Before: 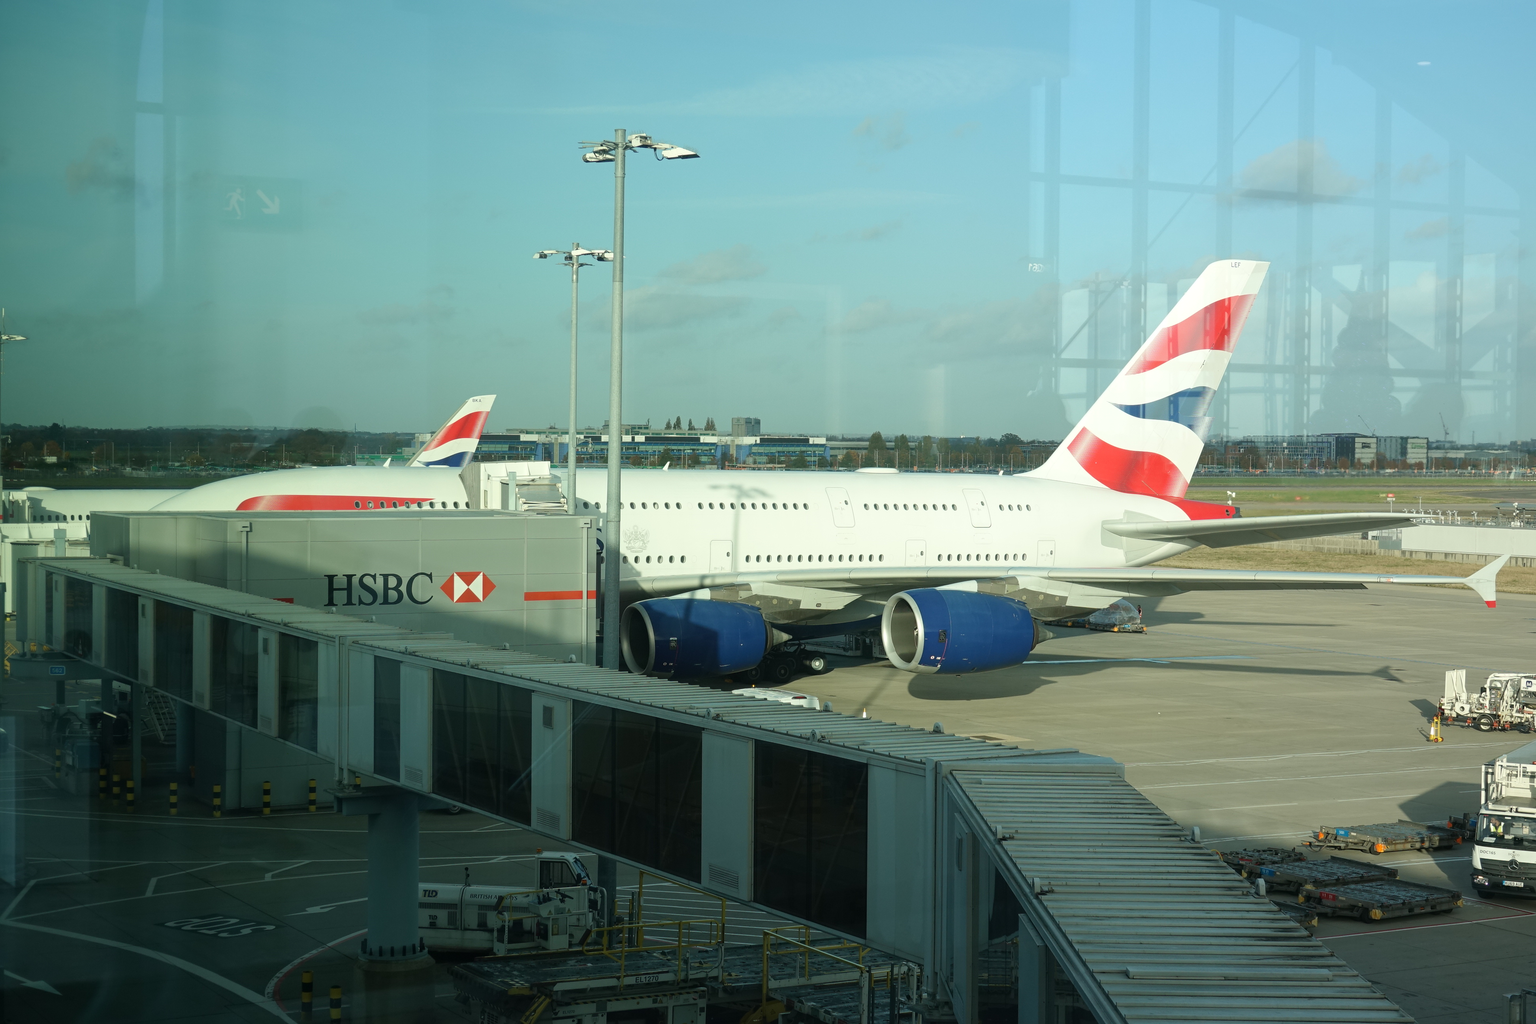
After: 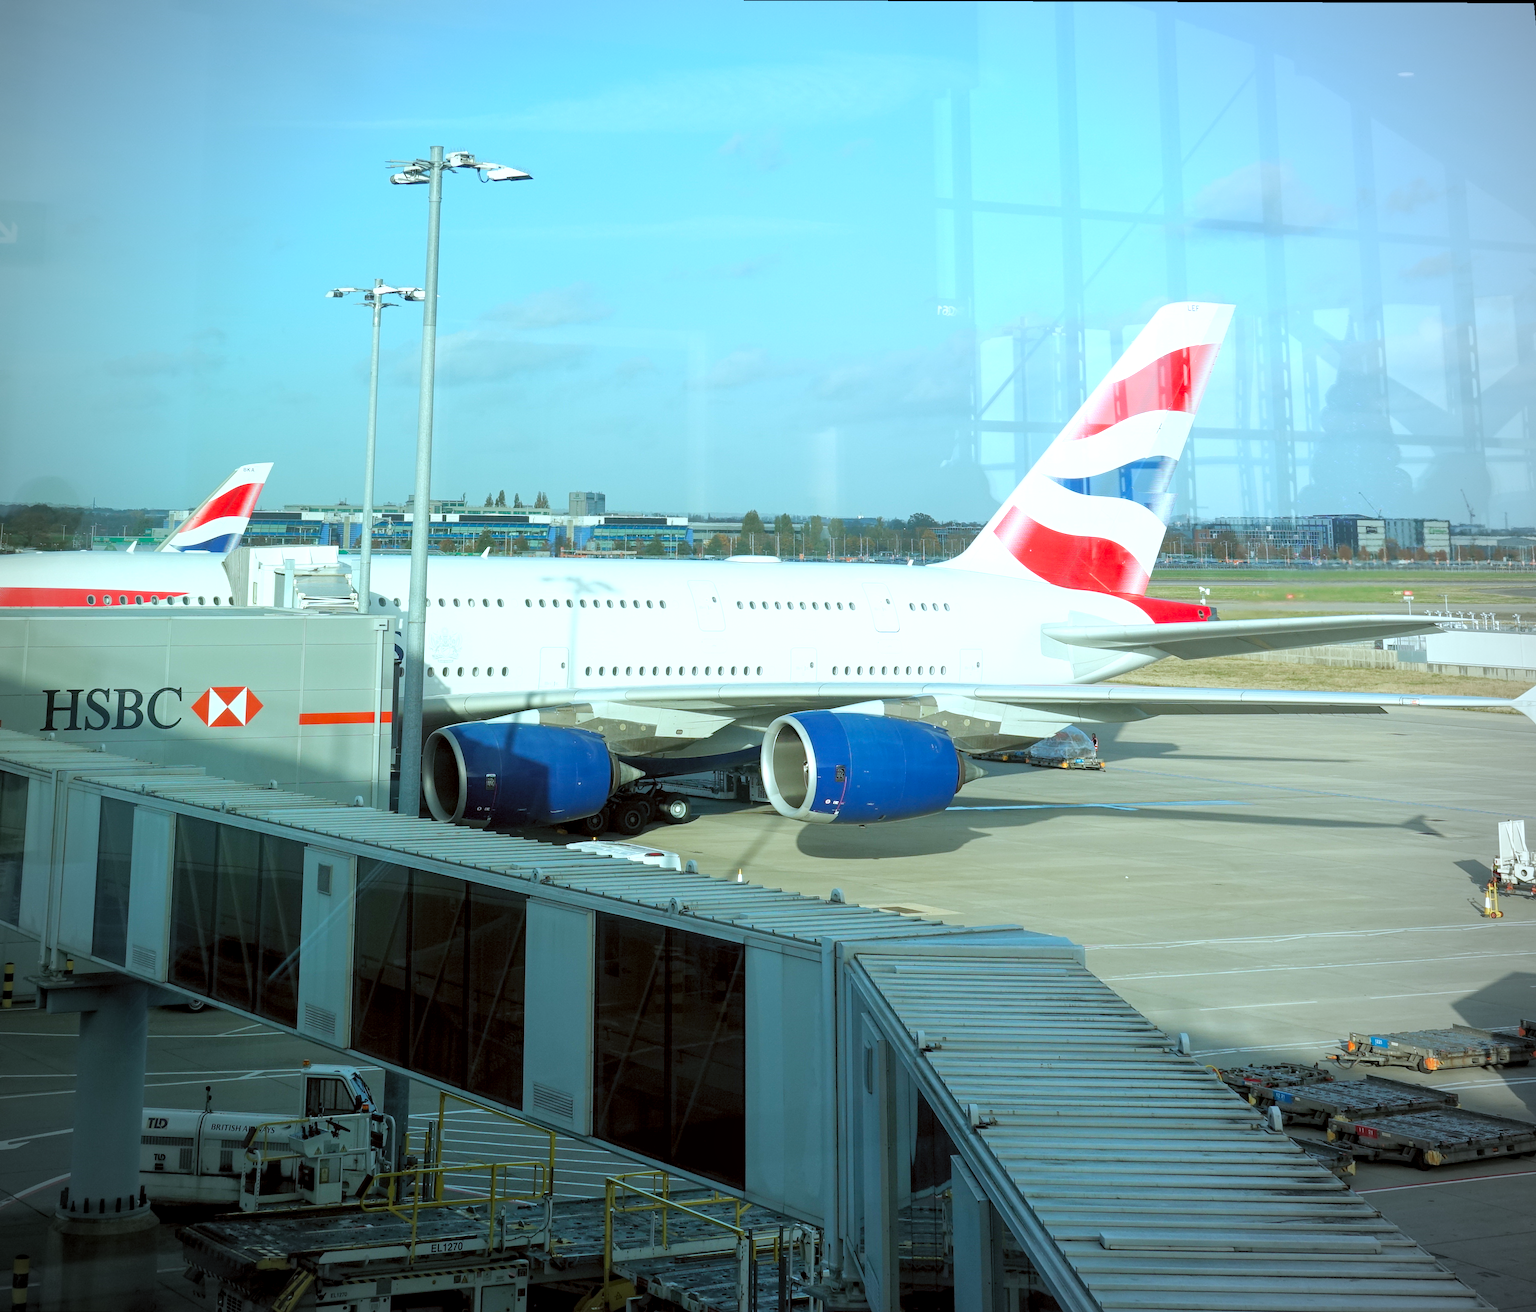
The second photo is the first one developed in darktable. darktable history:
white balance: red 0.967, blue 1.119, emerald 0.756
levels: black 3.83%, white 90.64%, levels [0.044, 0.416, 0.908]
rotate and perspective: rotation 0.215°, lens shift (vertical) -0.139, crop left 0.069, crop right 0.939, crop top 0.002, crop bottom 0.996
color balance rgb: shadows fall-off 101%, linear chroma grading › mid-tones 7.63%, perceptual saturation grading › mid-tones 11.68%, mask middle-gray fulcrum 22.45%, global vibrance 10.11%, saturation formula JzAzBz (2021)
vignetting: on, module defaults
local contrast: highlights 100%, shadows 100%, detail 120%, midtone range 0.2
crop: left 16.145%
color correction: highlights a* -4.98, highlights b* -3.76, shadows a* 3.83, shadows b* 4.08
